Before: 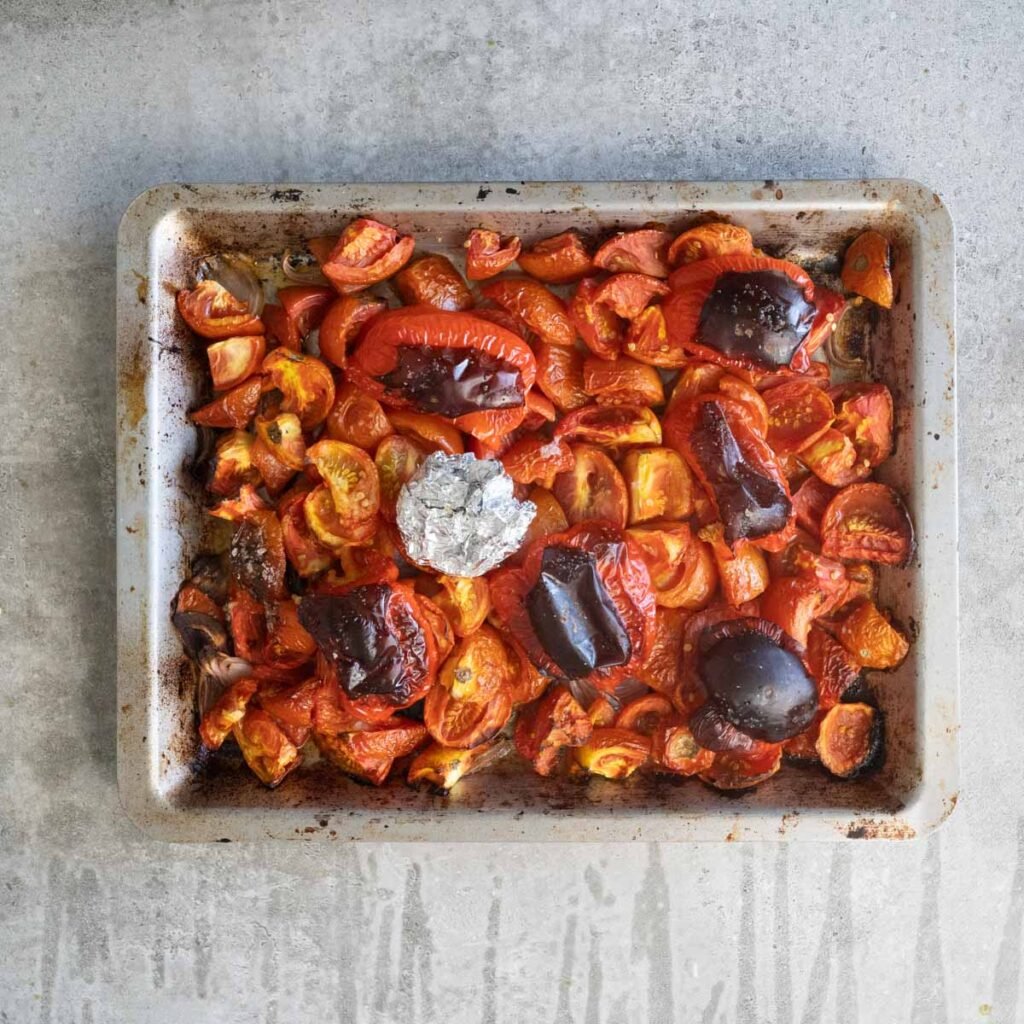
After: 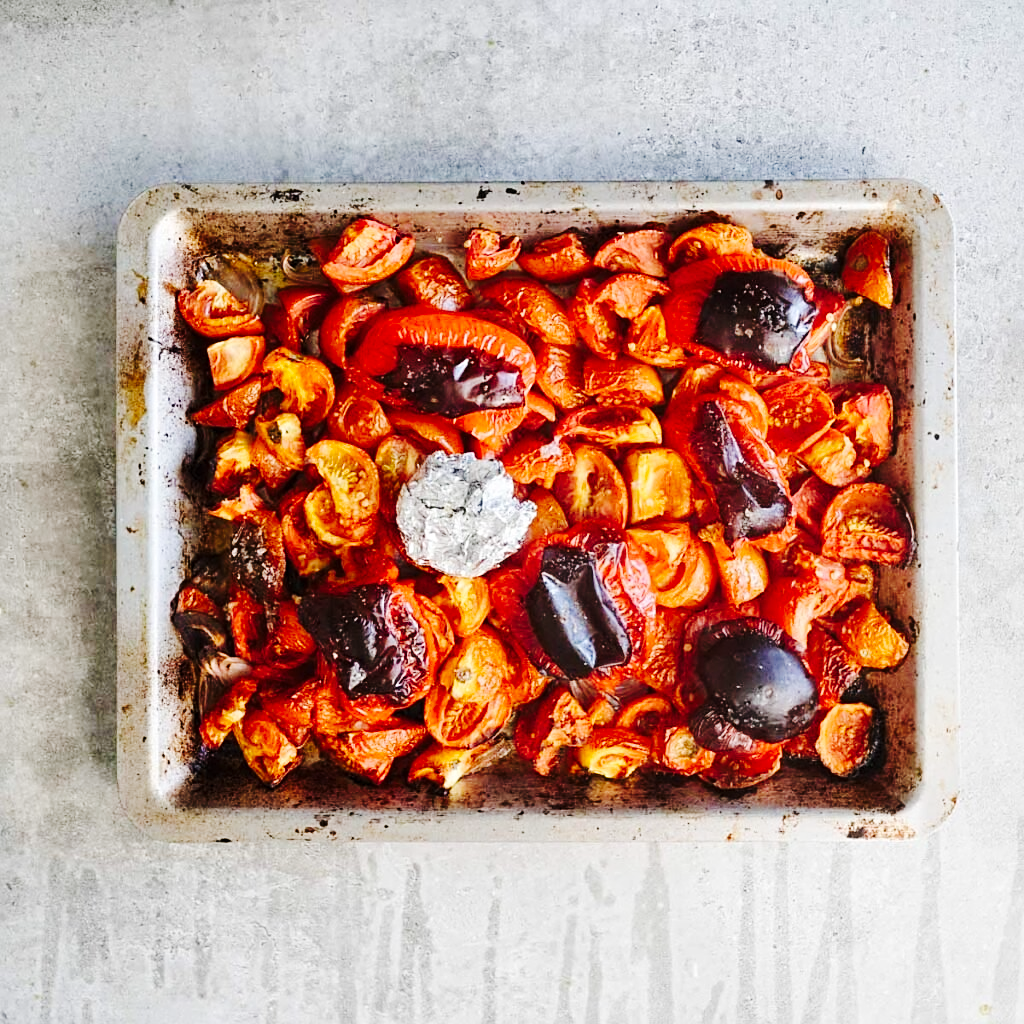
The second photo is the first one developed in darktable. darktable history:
tone curve: curves: ch0 [(0, 0) (0.003, 0.002) (0.011, 0.008) (0.025, 0.017) (0.044, 0.027) (0.069, 0.037) (0.1, 0.052) (0.136, 0.074) (0.177, 0.11) (0.224, 0.155) (0.277, 0.237) (0.335, 0.34) (0.399, 0.467) (0.468, 0.584) (0.543, 0.683) (0.623, 0.762) (0.709, 0.827) (0.801, 0.888) (0.898, 0.947) (1, 1)], preserve colors none
sharpen: on, module defaults
